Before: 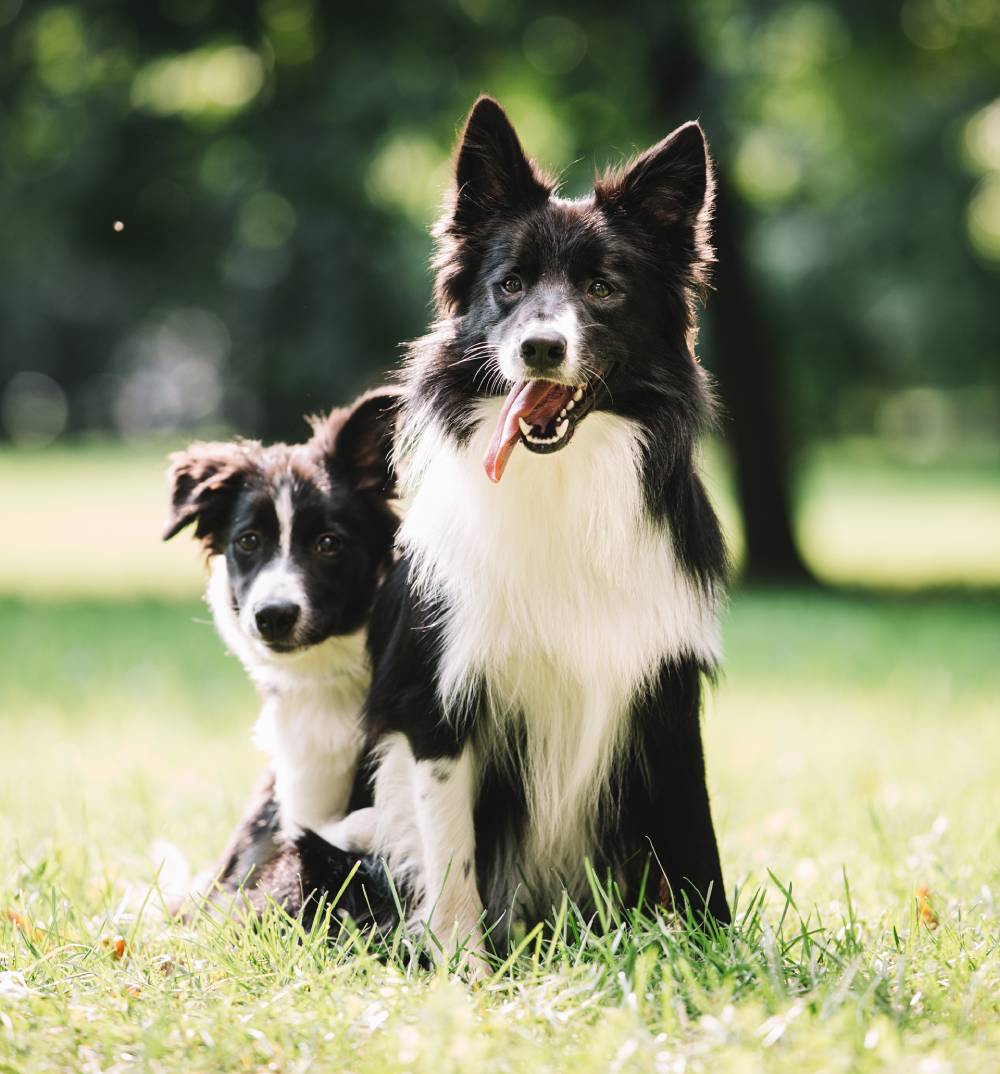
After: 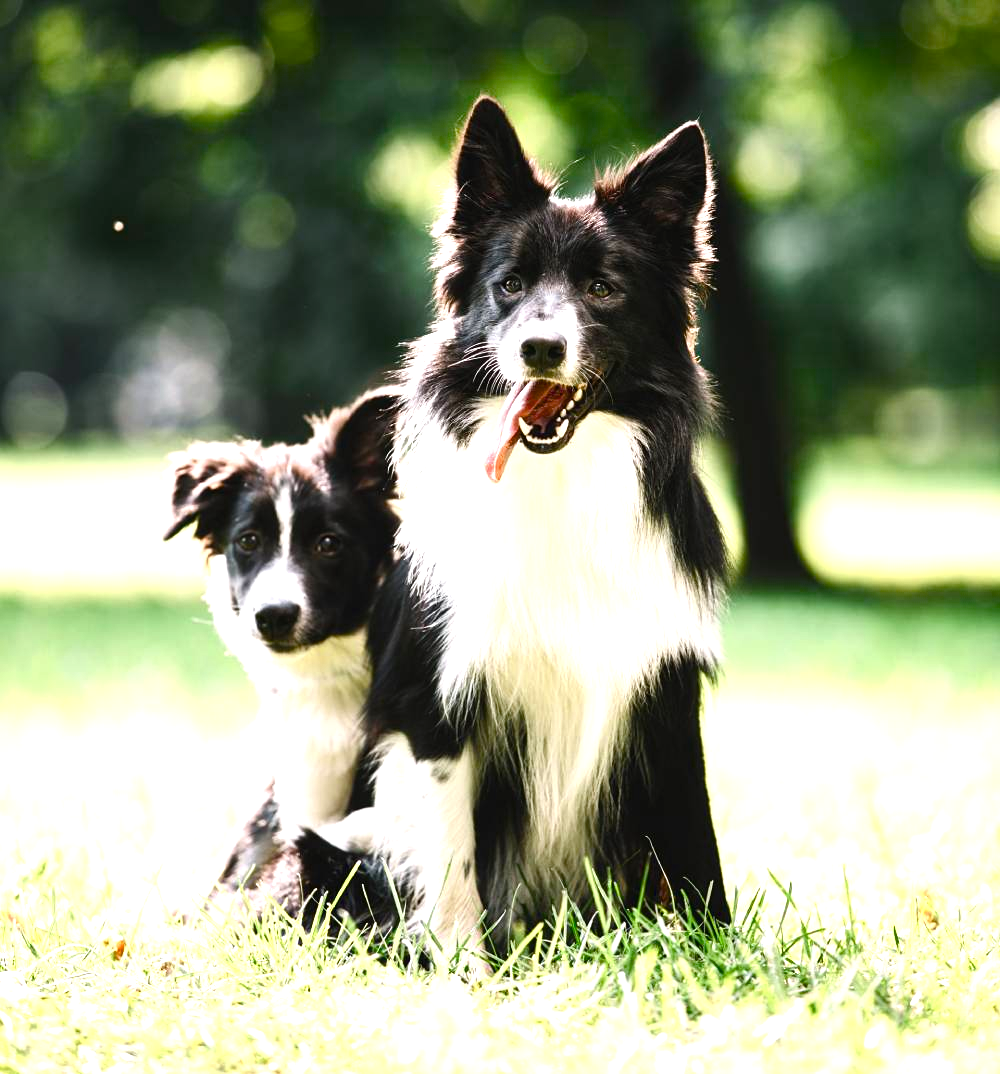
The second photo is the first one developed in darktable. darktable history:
exposure: black level correction 0, exposure 0.199 EV, compensate highlight preservation false
color balance rgb: linear chroma grading › global chroma 8.325%, perceptual saturation grading › global saturation 0.711%, perceptual saturation grading › highlights -18.463%, perceptual saturation grading › mid-tones 7.286%, perceptual saturation grading › shadows 27.856%, perceptual brilliance grading › global brilliance 10.952%, global vibrance 9.496%, contrast 15.181%, saturation formula JzAzBz (2021)
